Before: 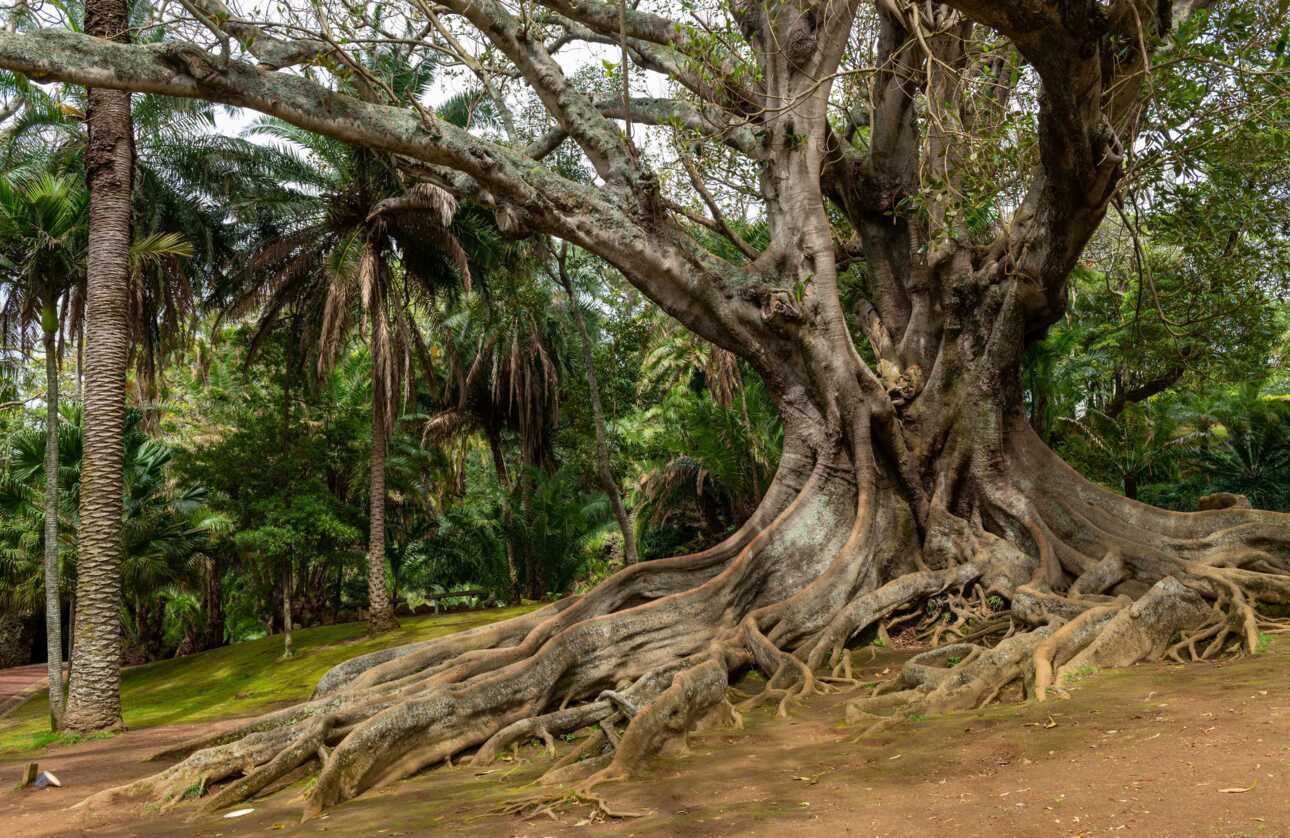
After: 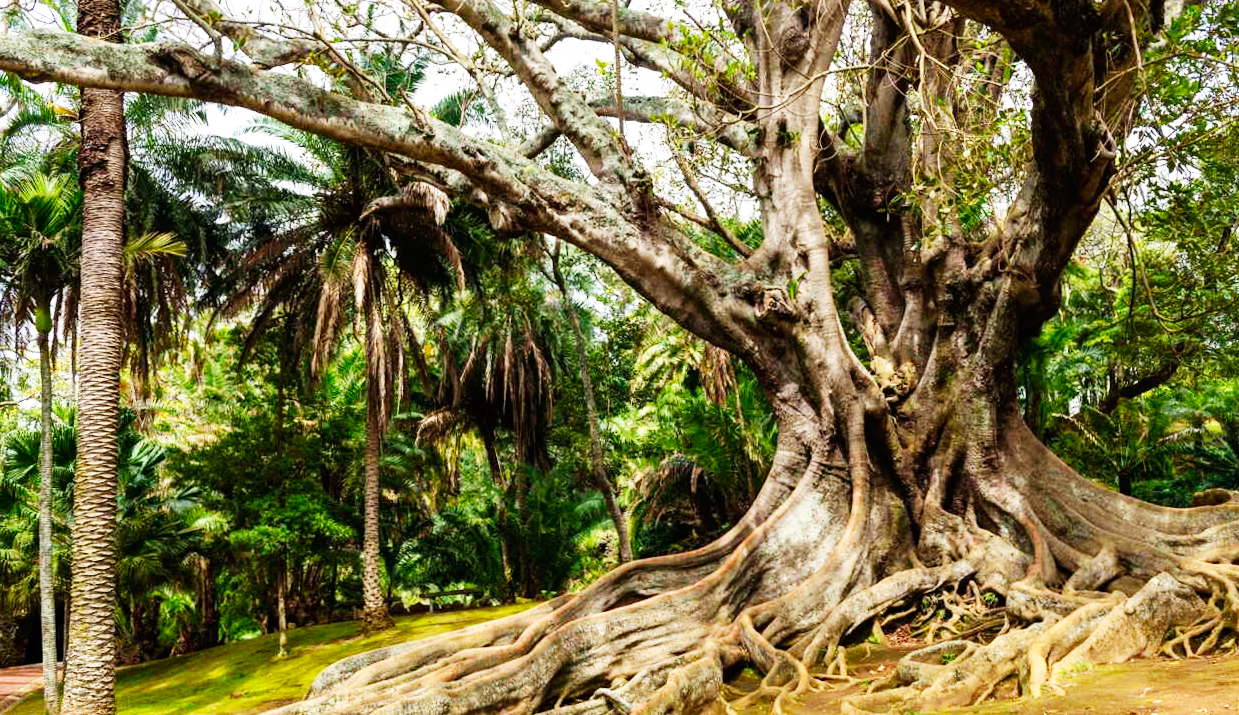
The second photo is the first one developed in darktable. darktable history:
color balance: on, module defaults
crop and rotate: angle 0.2°, left 0.275%, right 3.127%, bottom 14.18%
base curve: curves: ch0 [(0, 0) (0.007, 0.004) (0.027, 0.03) (0.046, 0.07) (0.207, 0.54) (0.442, 0.872) (0.673, 0.972) (1, 1)], preserve colors none
